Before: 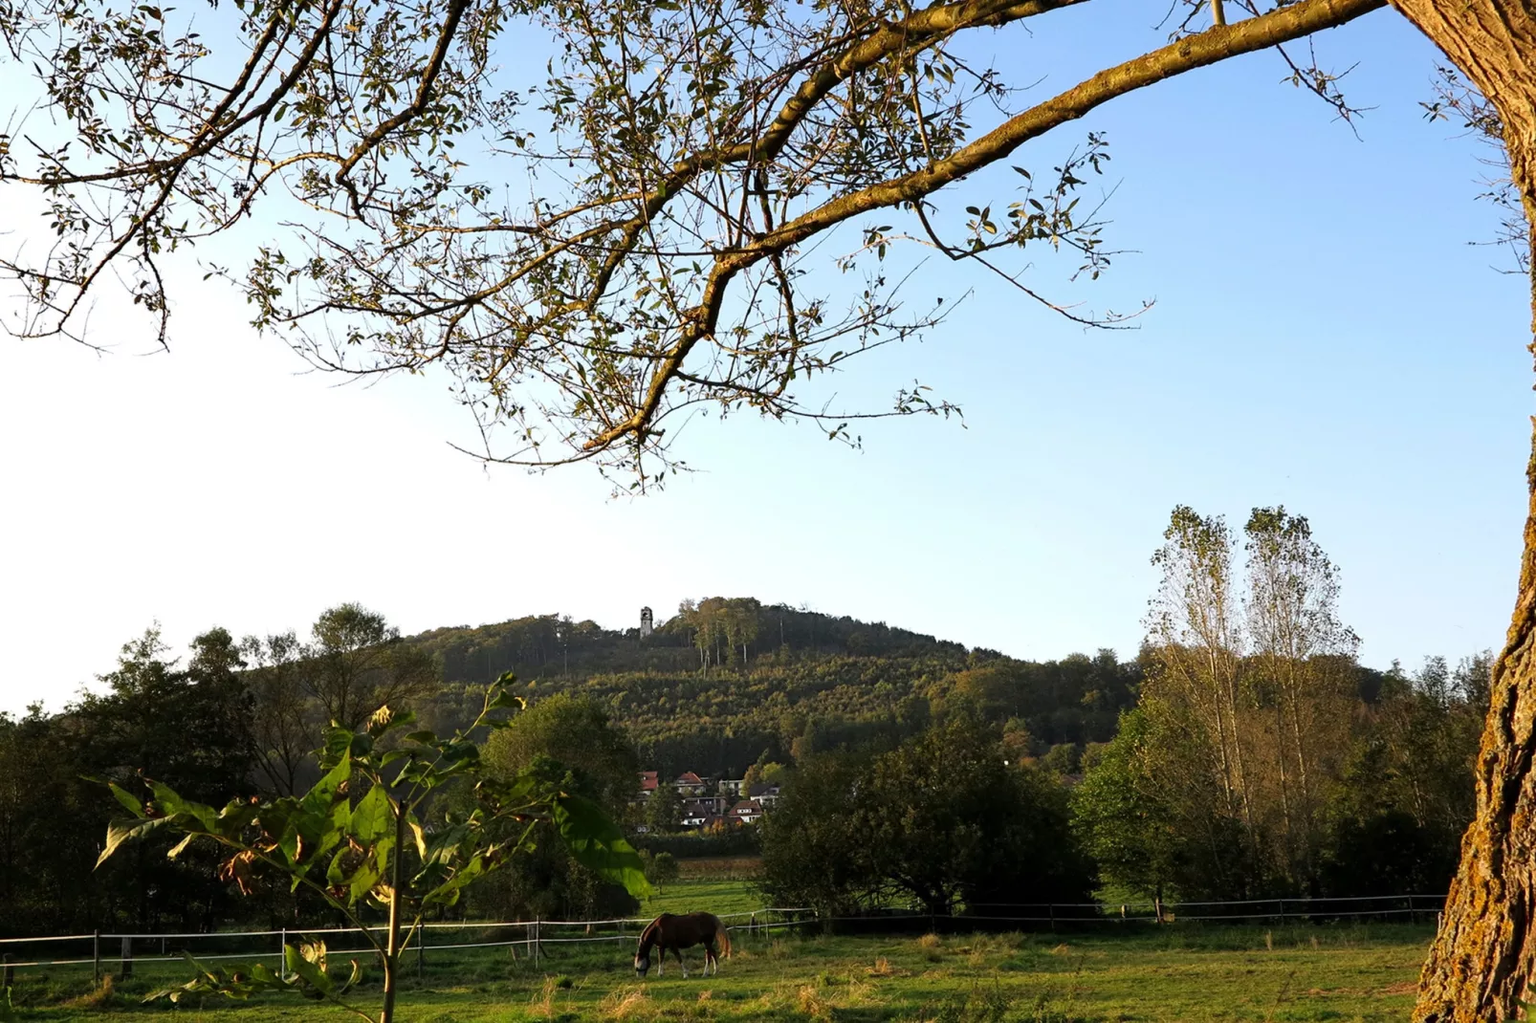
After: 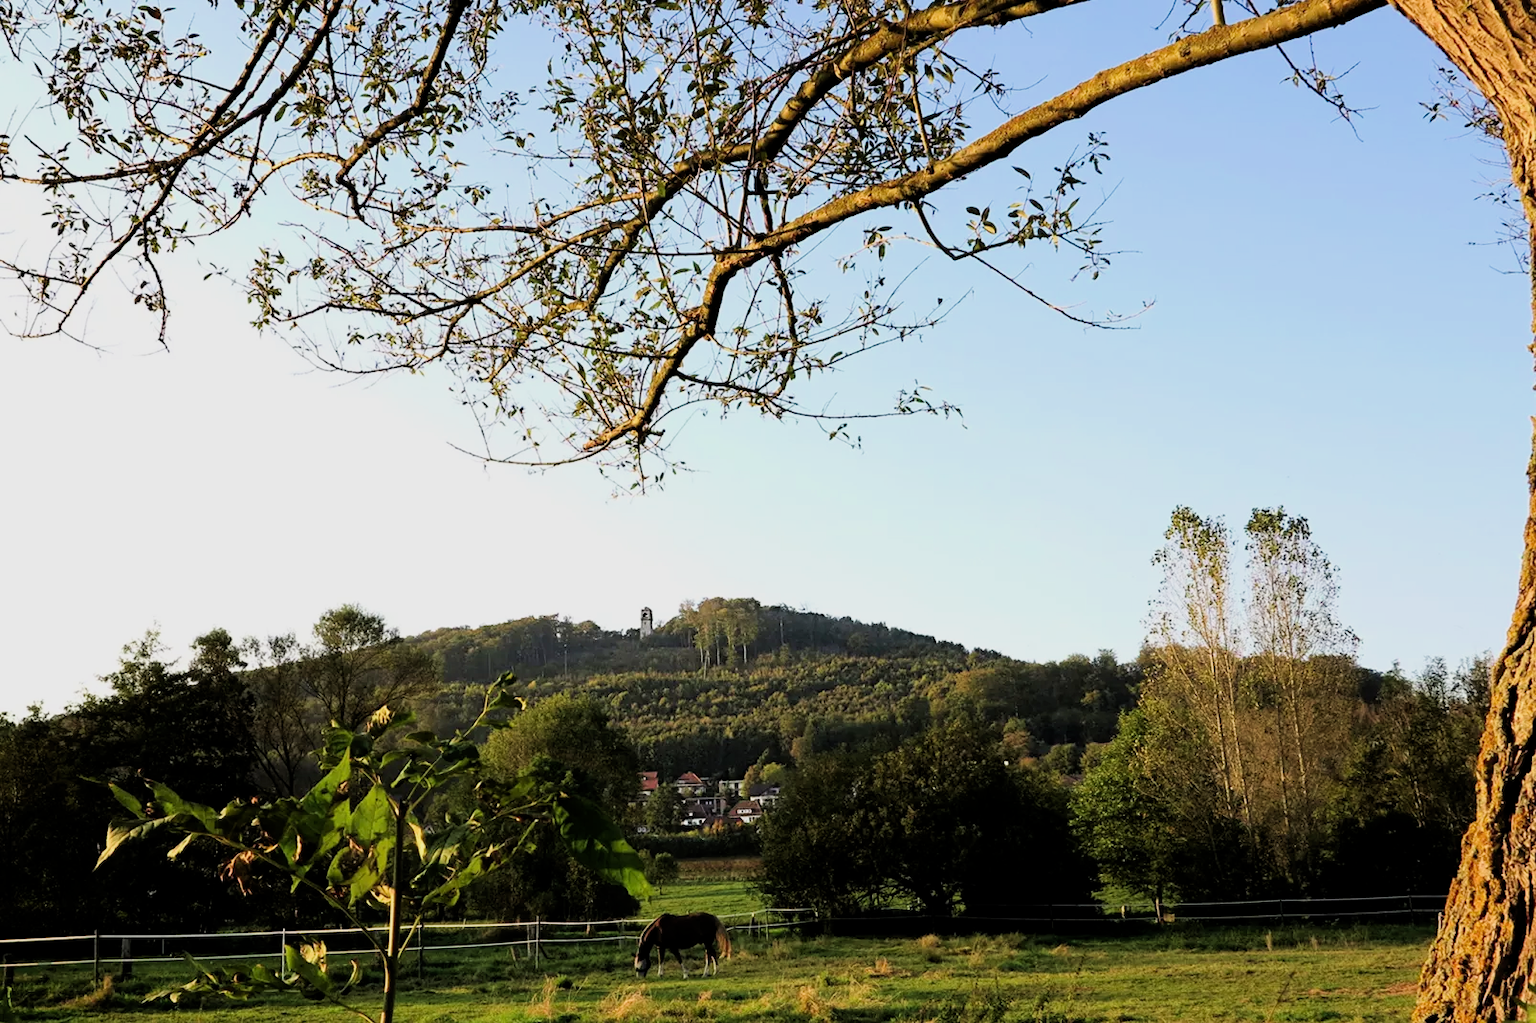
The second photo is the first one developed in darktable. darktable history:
exposure: exposure 0.504 EV, compensate exposure bias true, compensate highlight preservation false
filmic rgb: middle gray luminance 29.26%, black relative exposure -10.3 EV, white relative exposure 5.48 EV, target black luminance 0%, hardness 3.92, latitude 2.9%, contrast 1.132, highlights saturation mix 5.35%, shadows ↔ highlights balance 15.77%
velvia: on, module defaults
